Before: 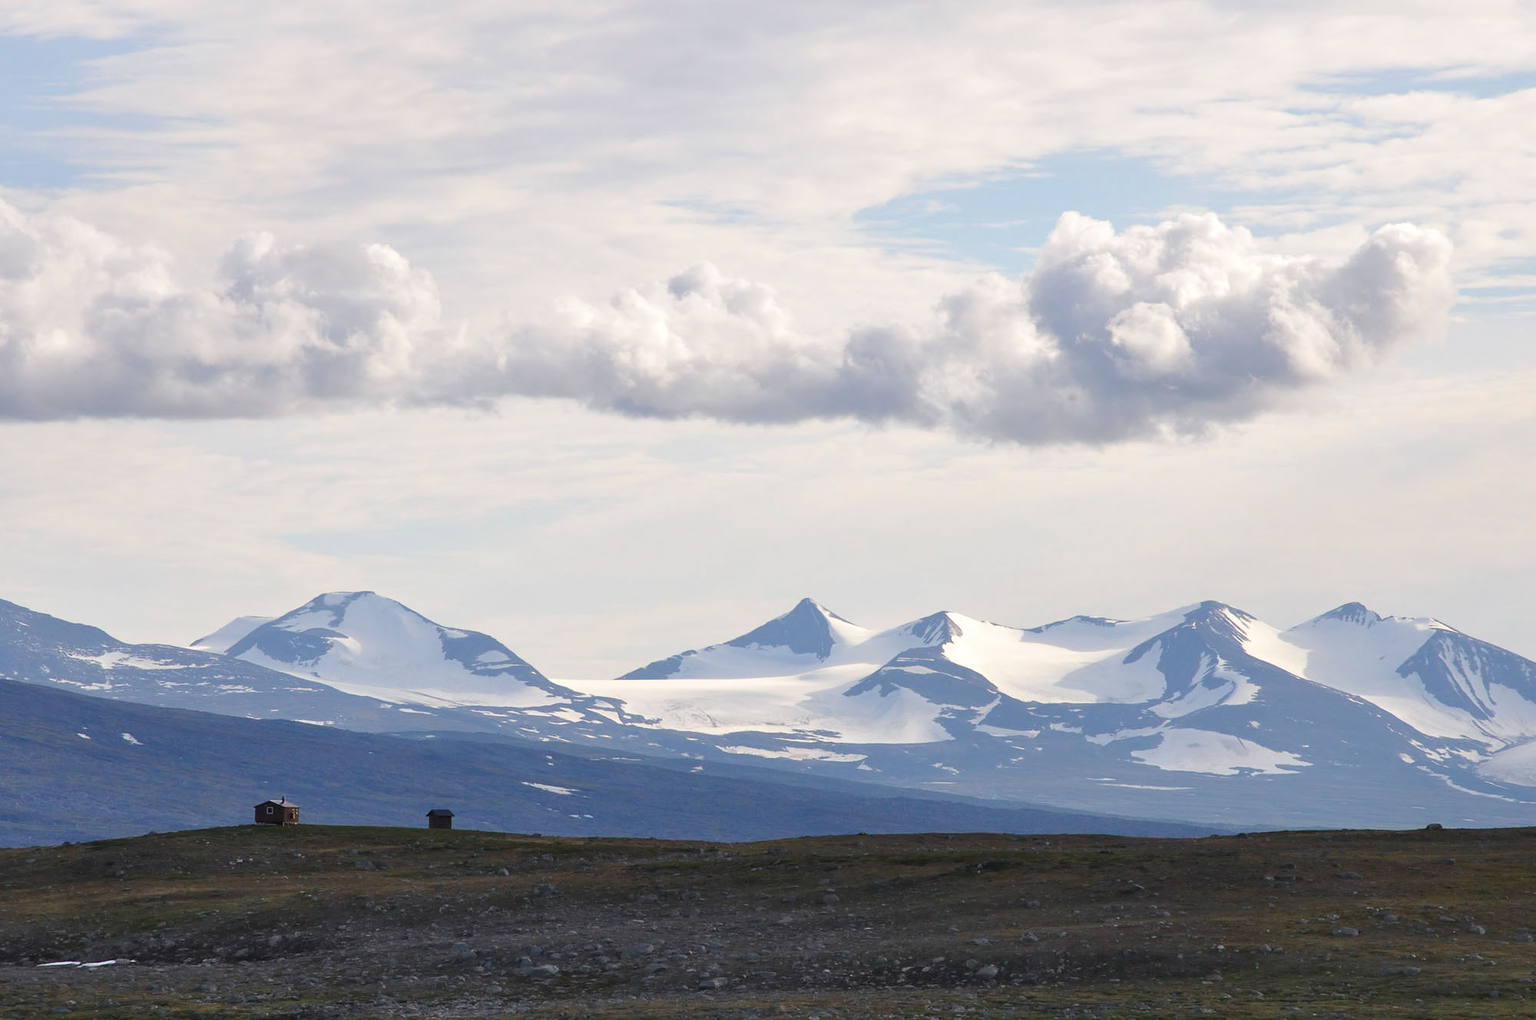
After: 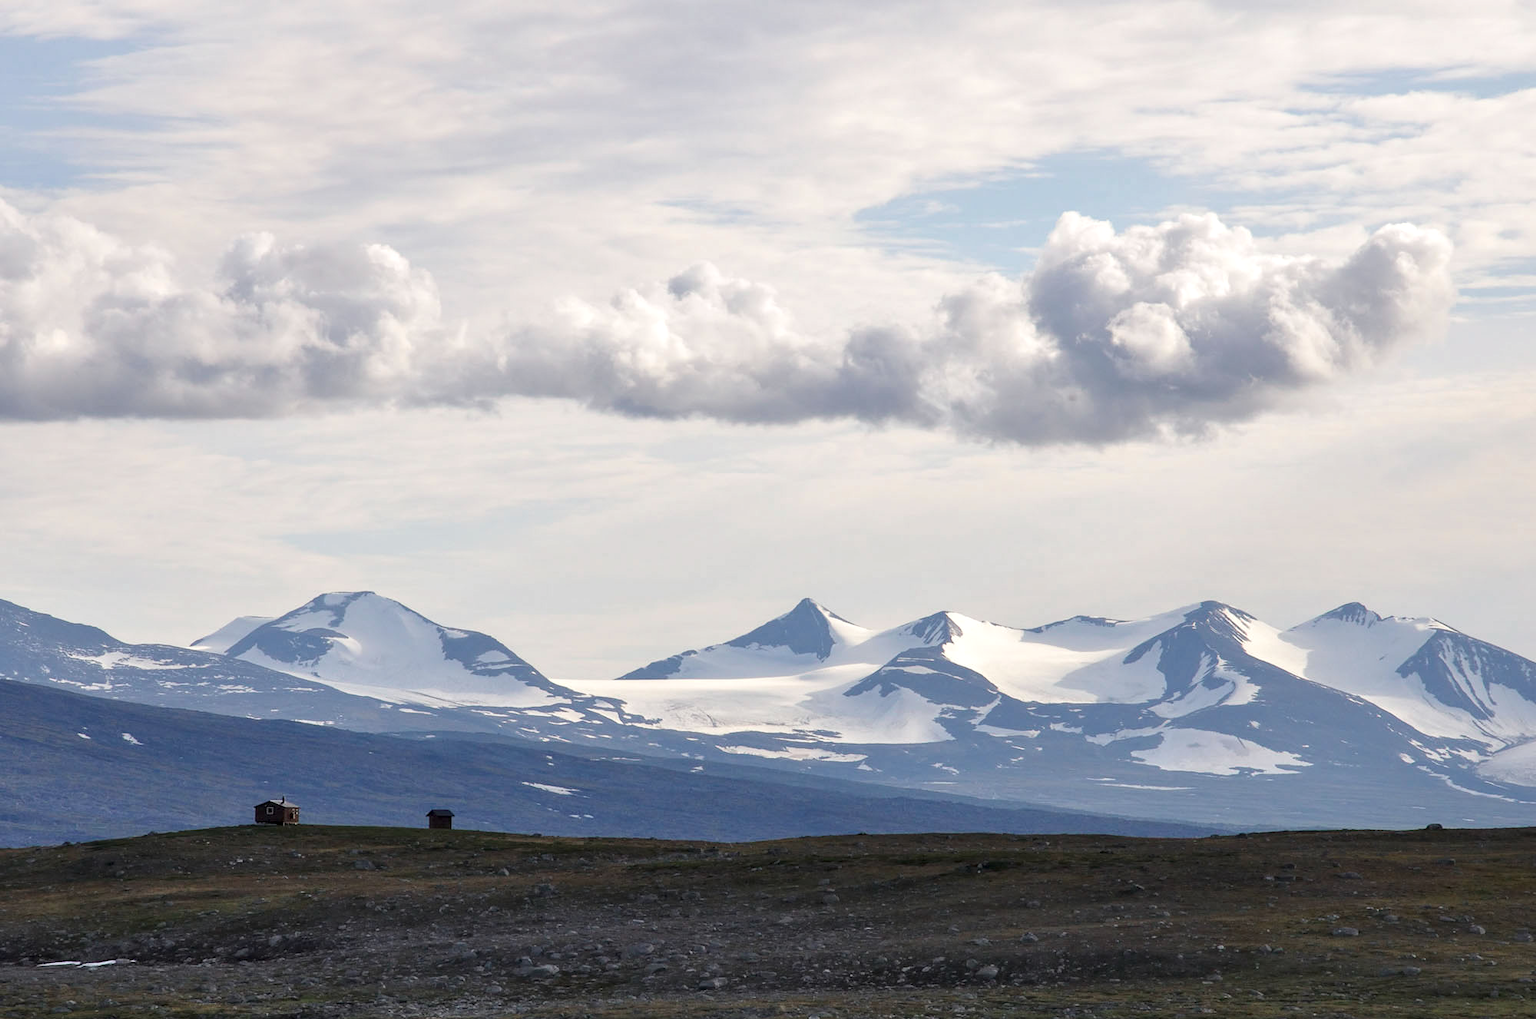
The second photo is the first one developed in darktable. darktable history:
local contrast: shadows 94%
contrast brightness saturation: saturation -0.05
